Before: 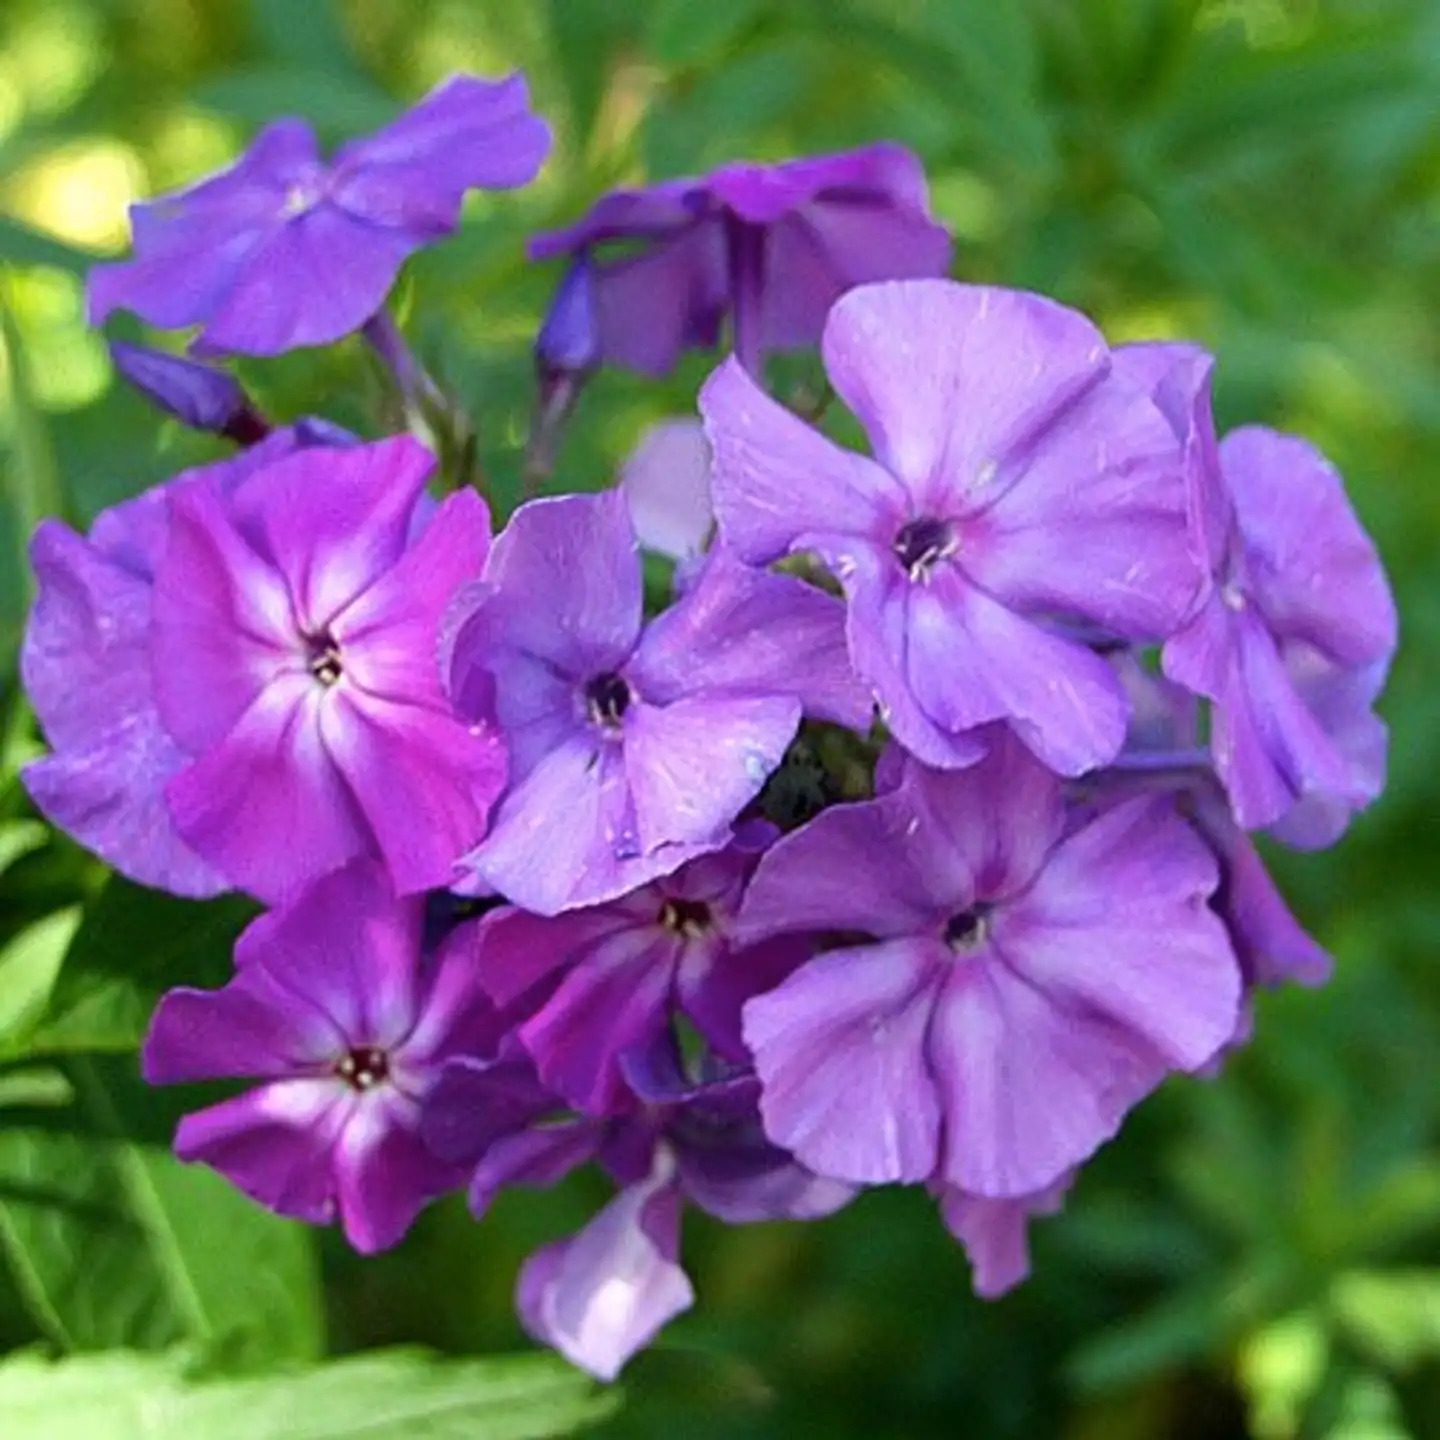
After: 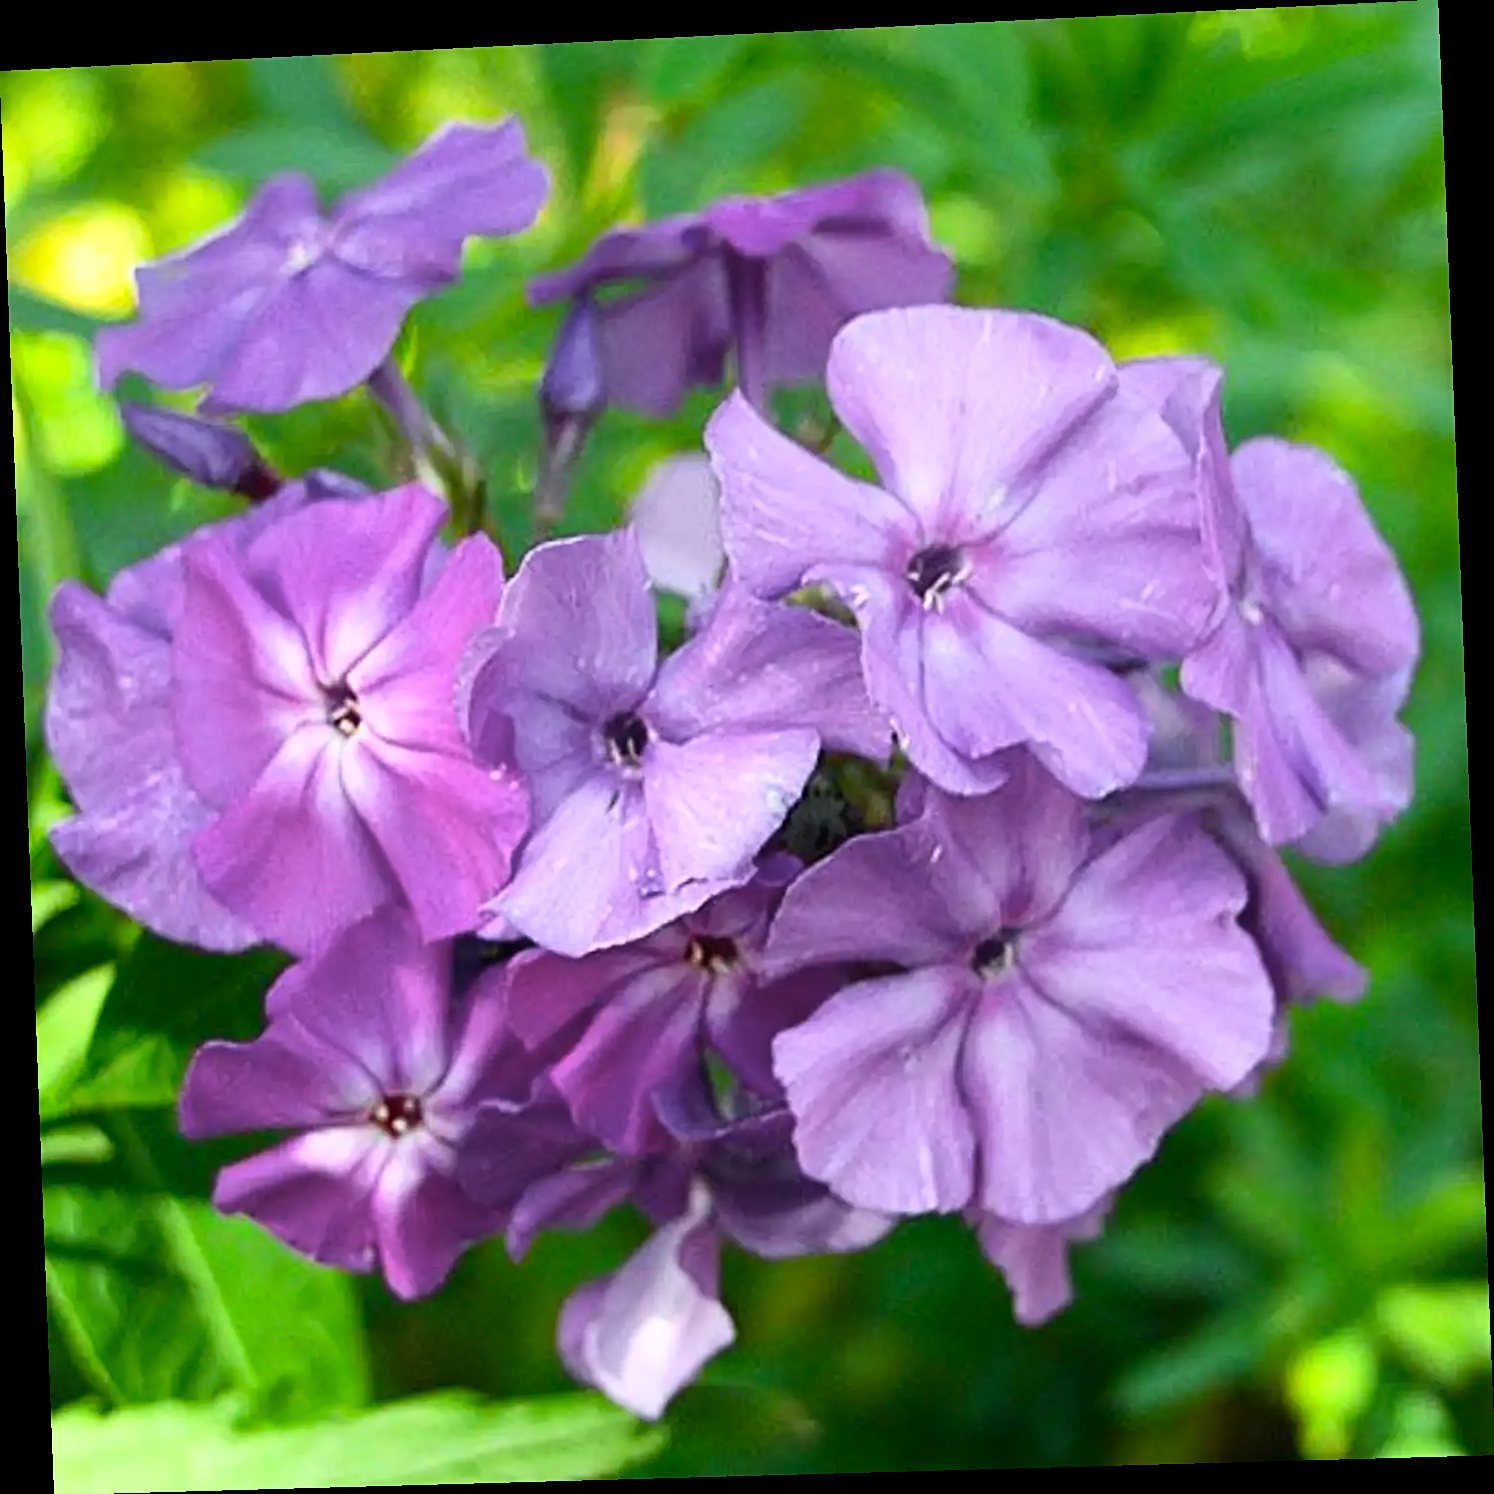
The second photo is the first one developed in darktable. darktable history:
contrast brightness saturation: contrast 0.2, brightness 0.16, saturation 0.22
rotate and perspective: rotation -2.22°, lens shift (horizontal) -0.022, automatic cropping off
sharpen: radius 1.864, amount 0.398, threshold 1.271
color zones: curves: ch1 [(0.25, 0.61) (0.75, 0.248)]
